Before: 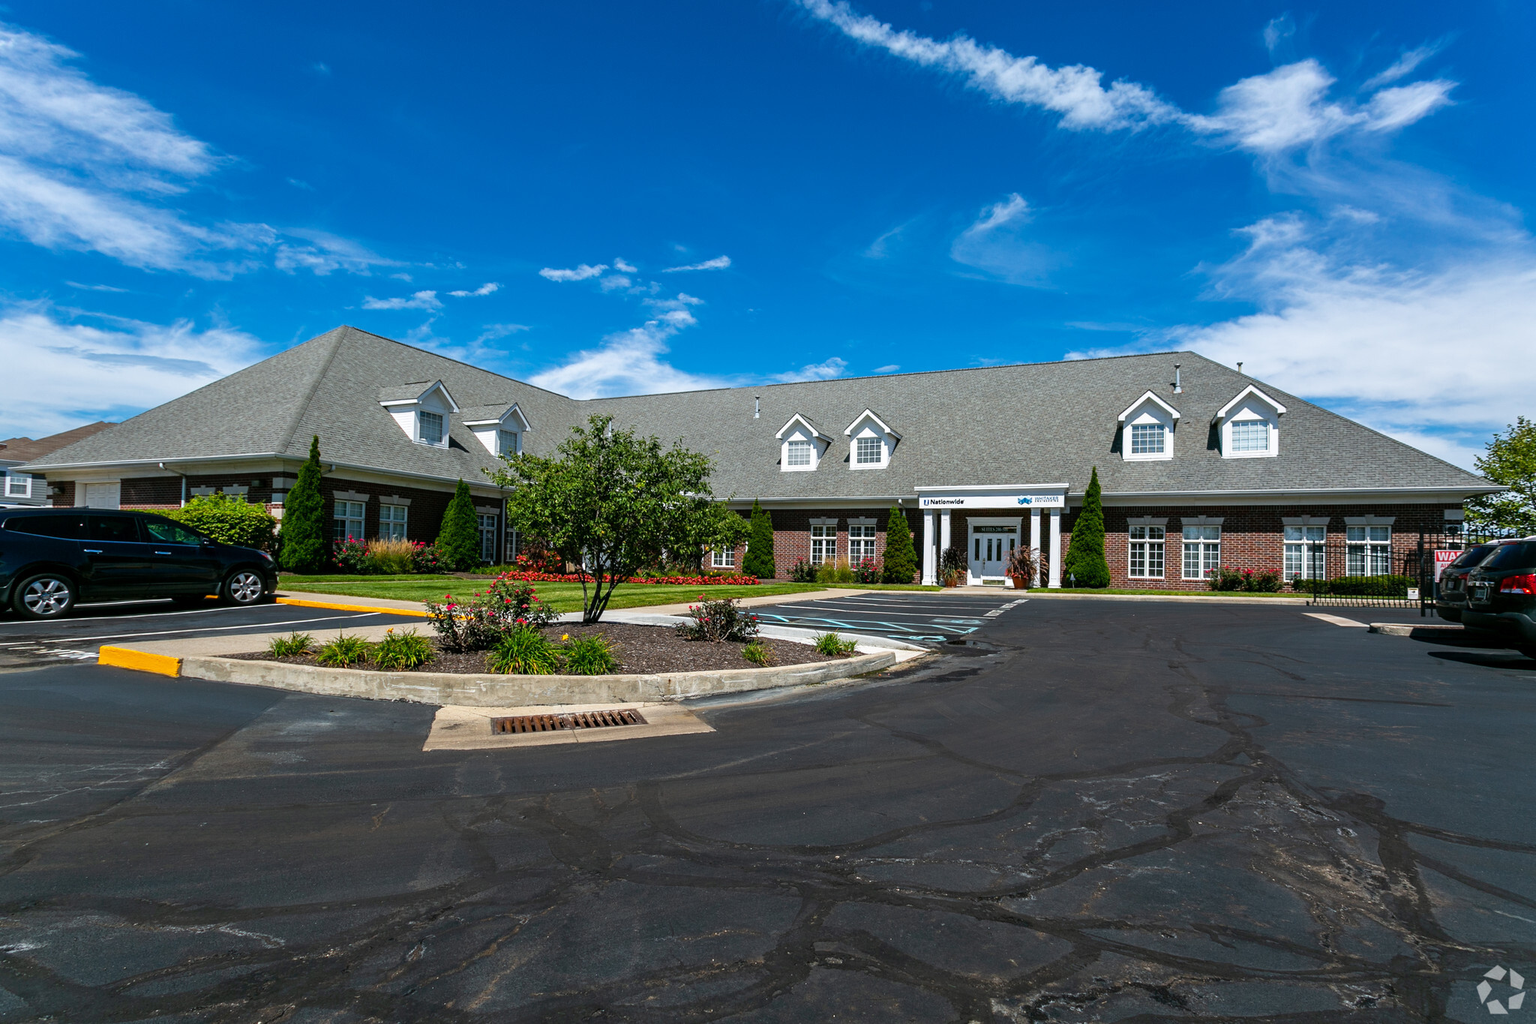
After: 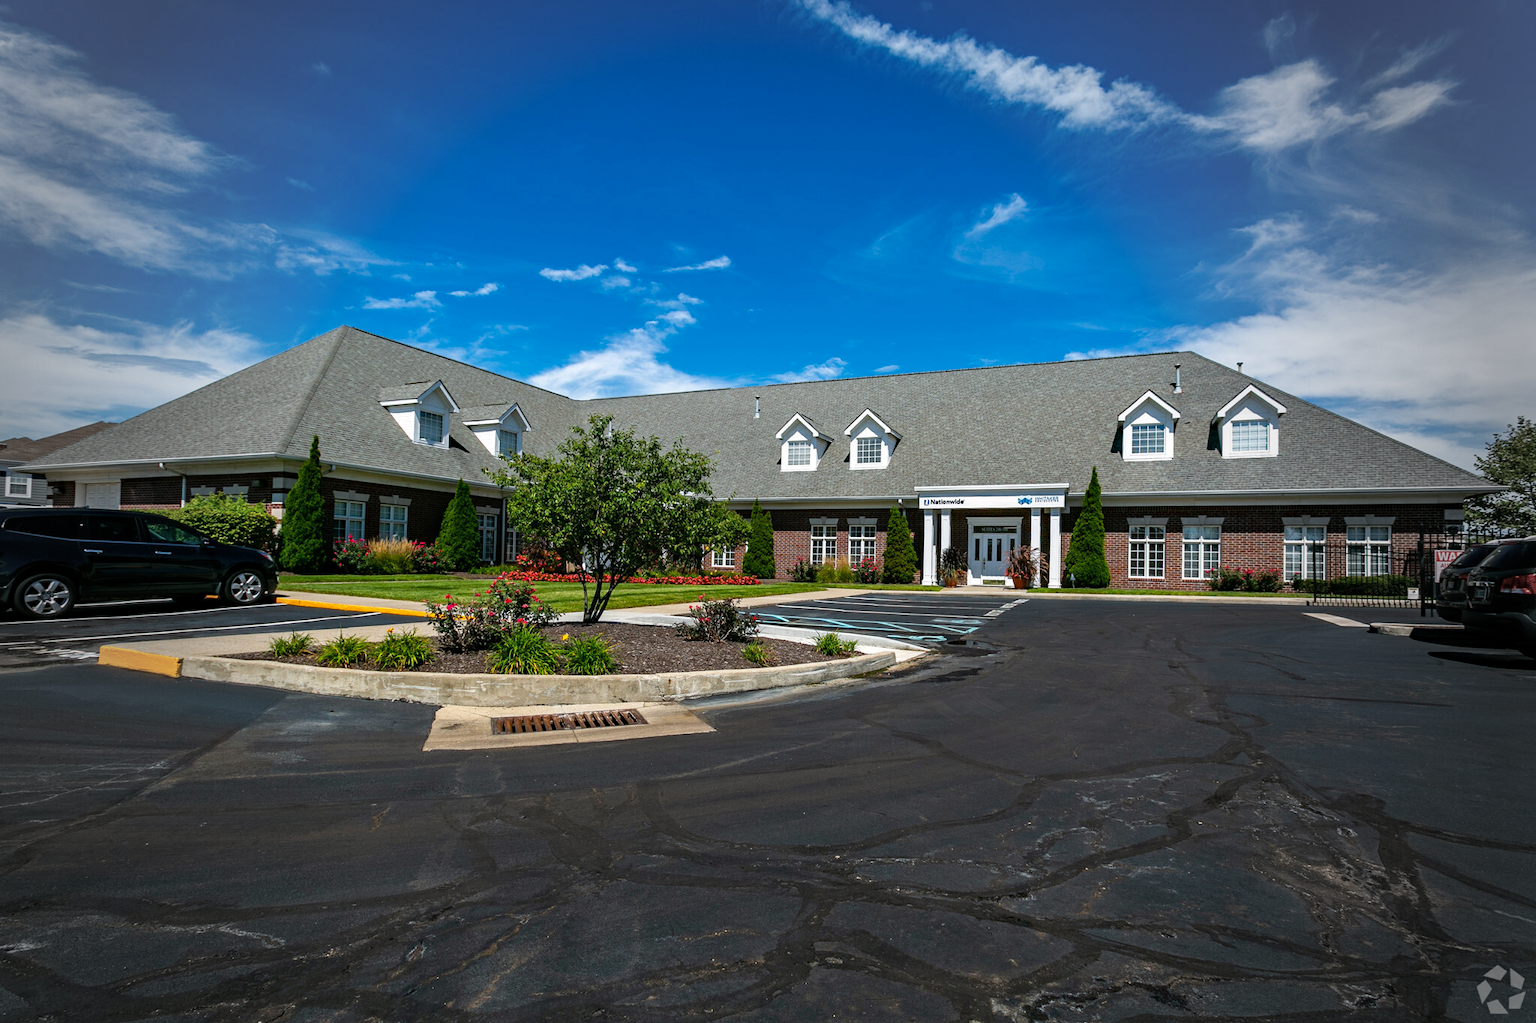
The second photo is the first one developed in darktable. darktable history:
haze removal: compatibility mode true, adaptive false
vignetting: fall-off start 64.63%, center (-0.034, 0.148), width/height ratio 0.881
